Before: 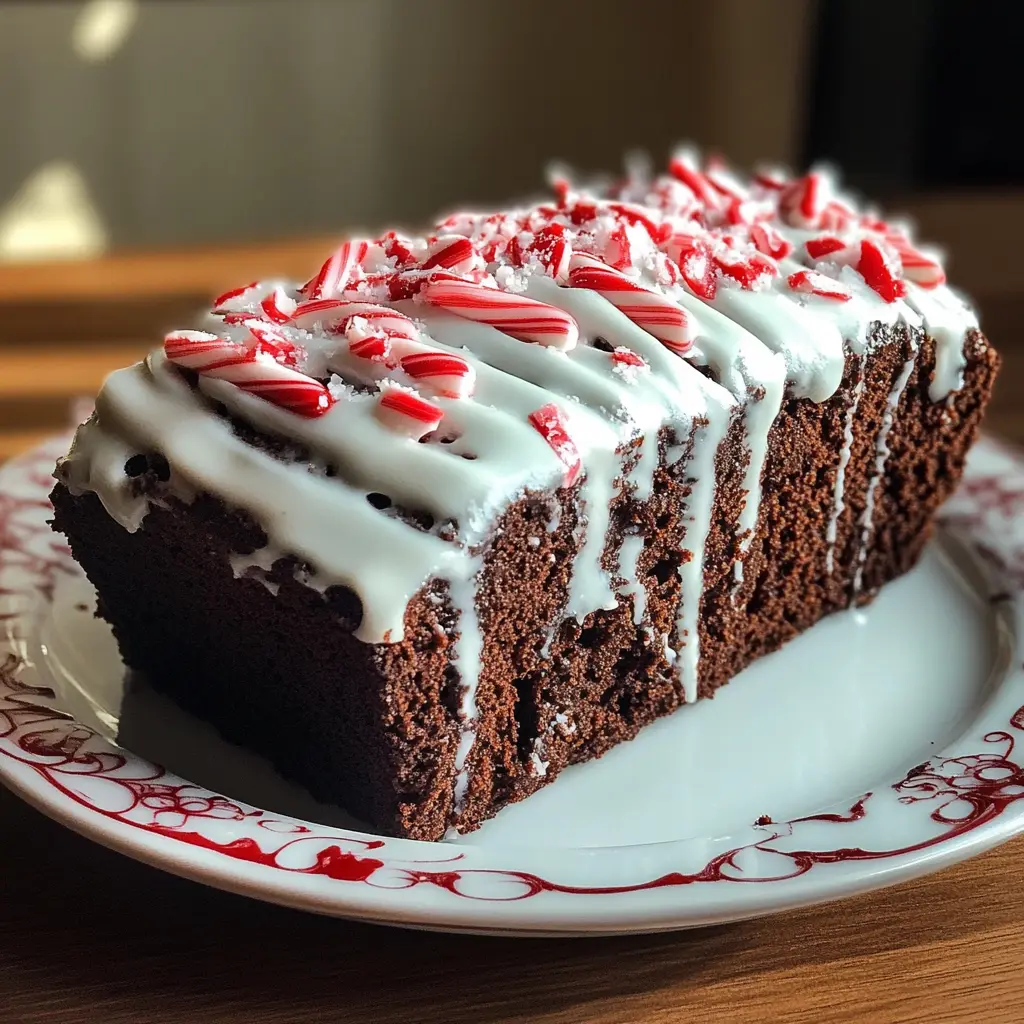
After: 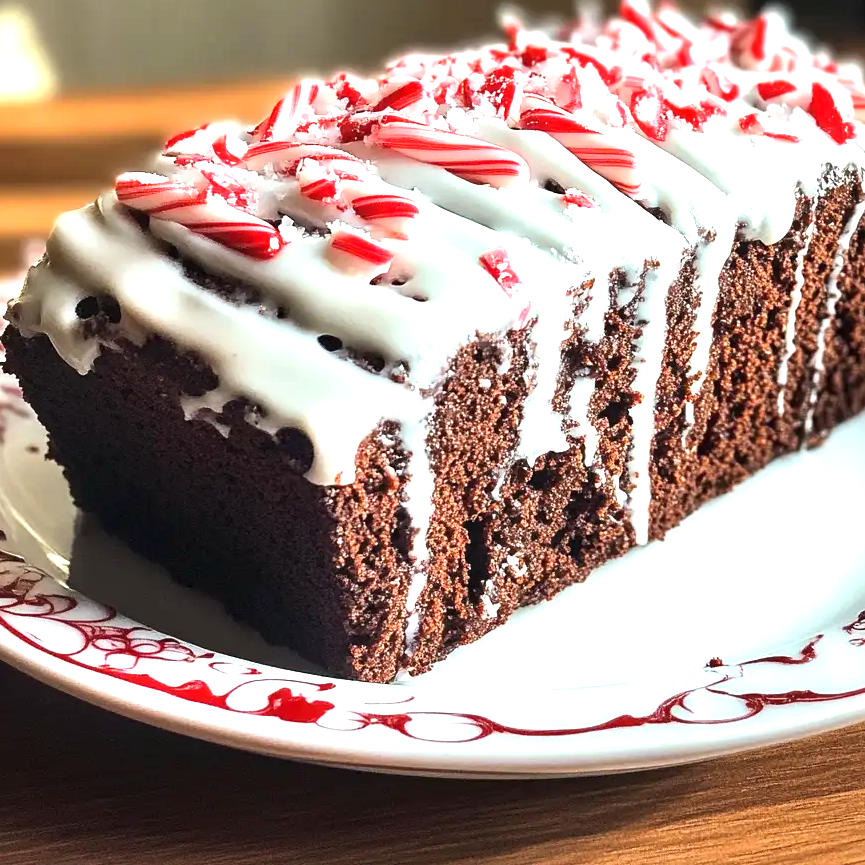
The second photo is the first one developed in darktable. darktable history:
exposure: black level correction 0, exposure 1.2 EV, compensate highlight preservation false
crop and rotate: left 4.842%, top 15.51%, right 10.668%
